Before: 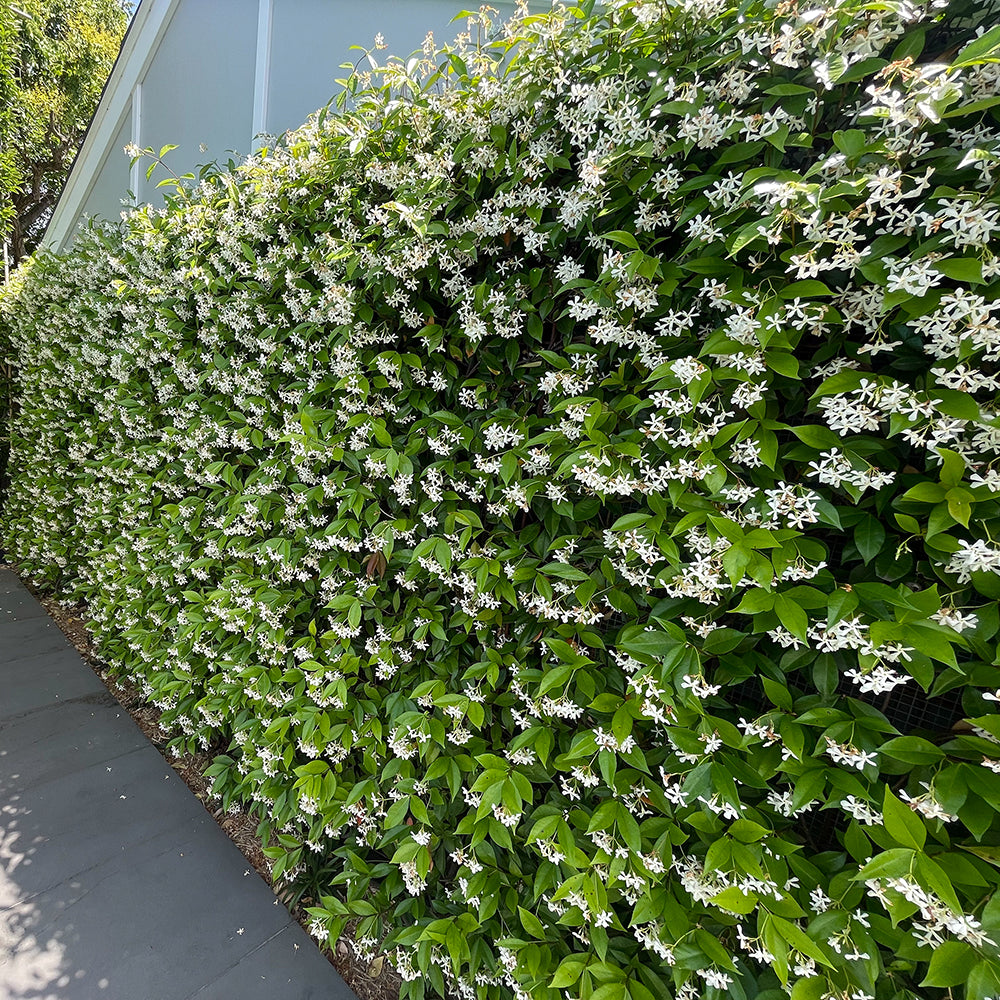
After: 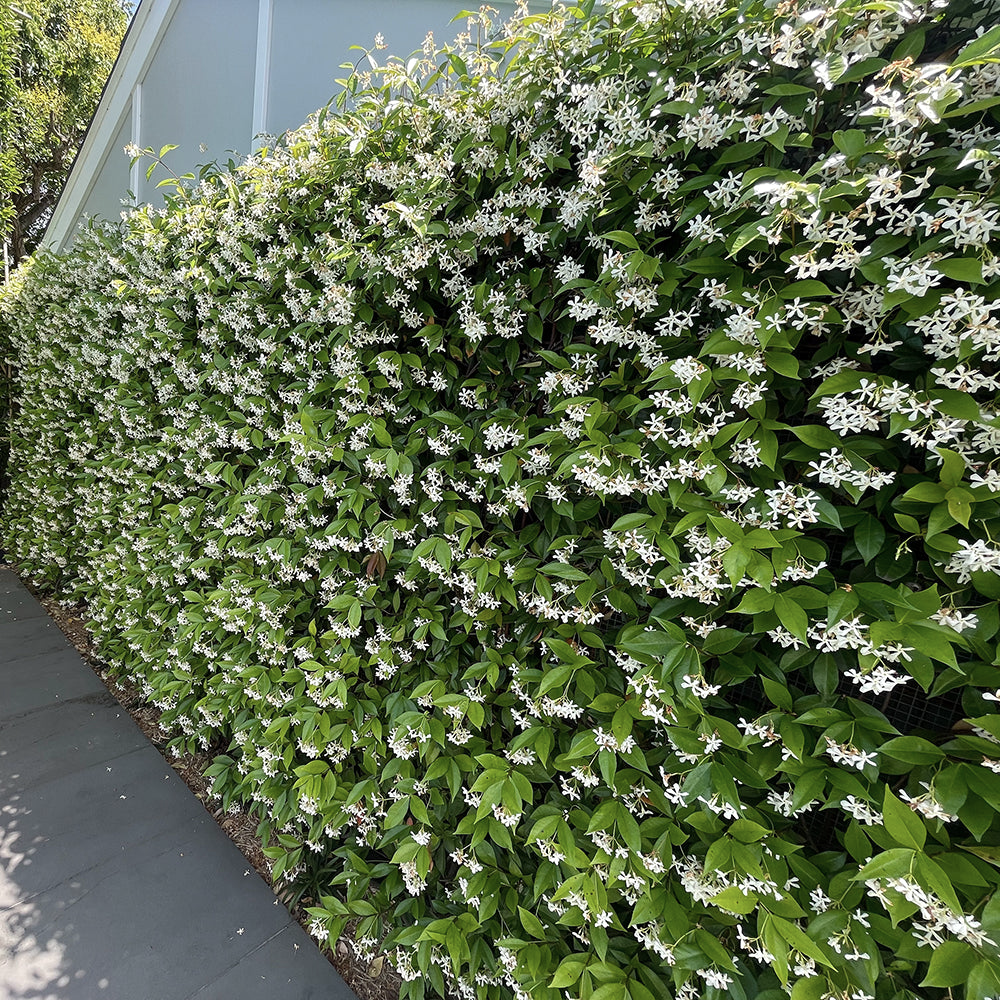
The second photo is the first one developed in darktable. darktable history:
contrast brightness saturation: saturation -0.166
